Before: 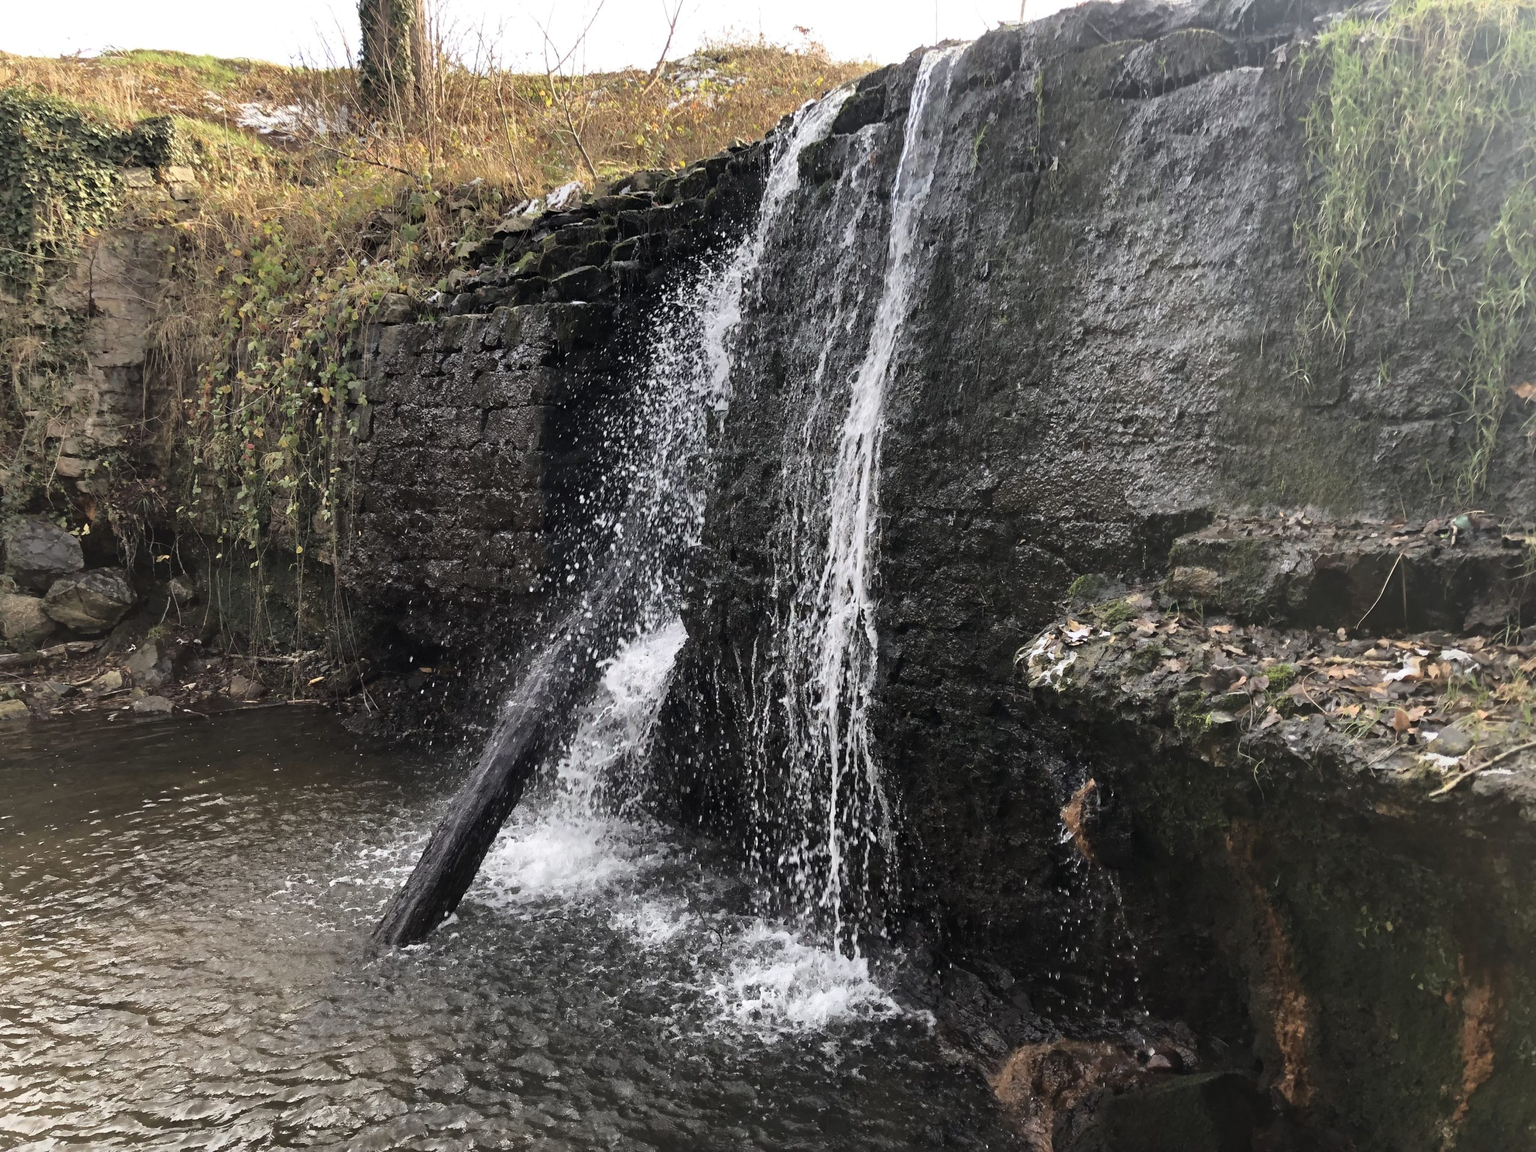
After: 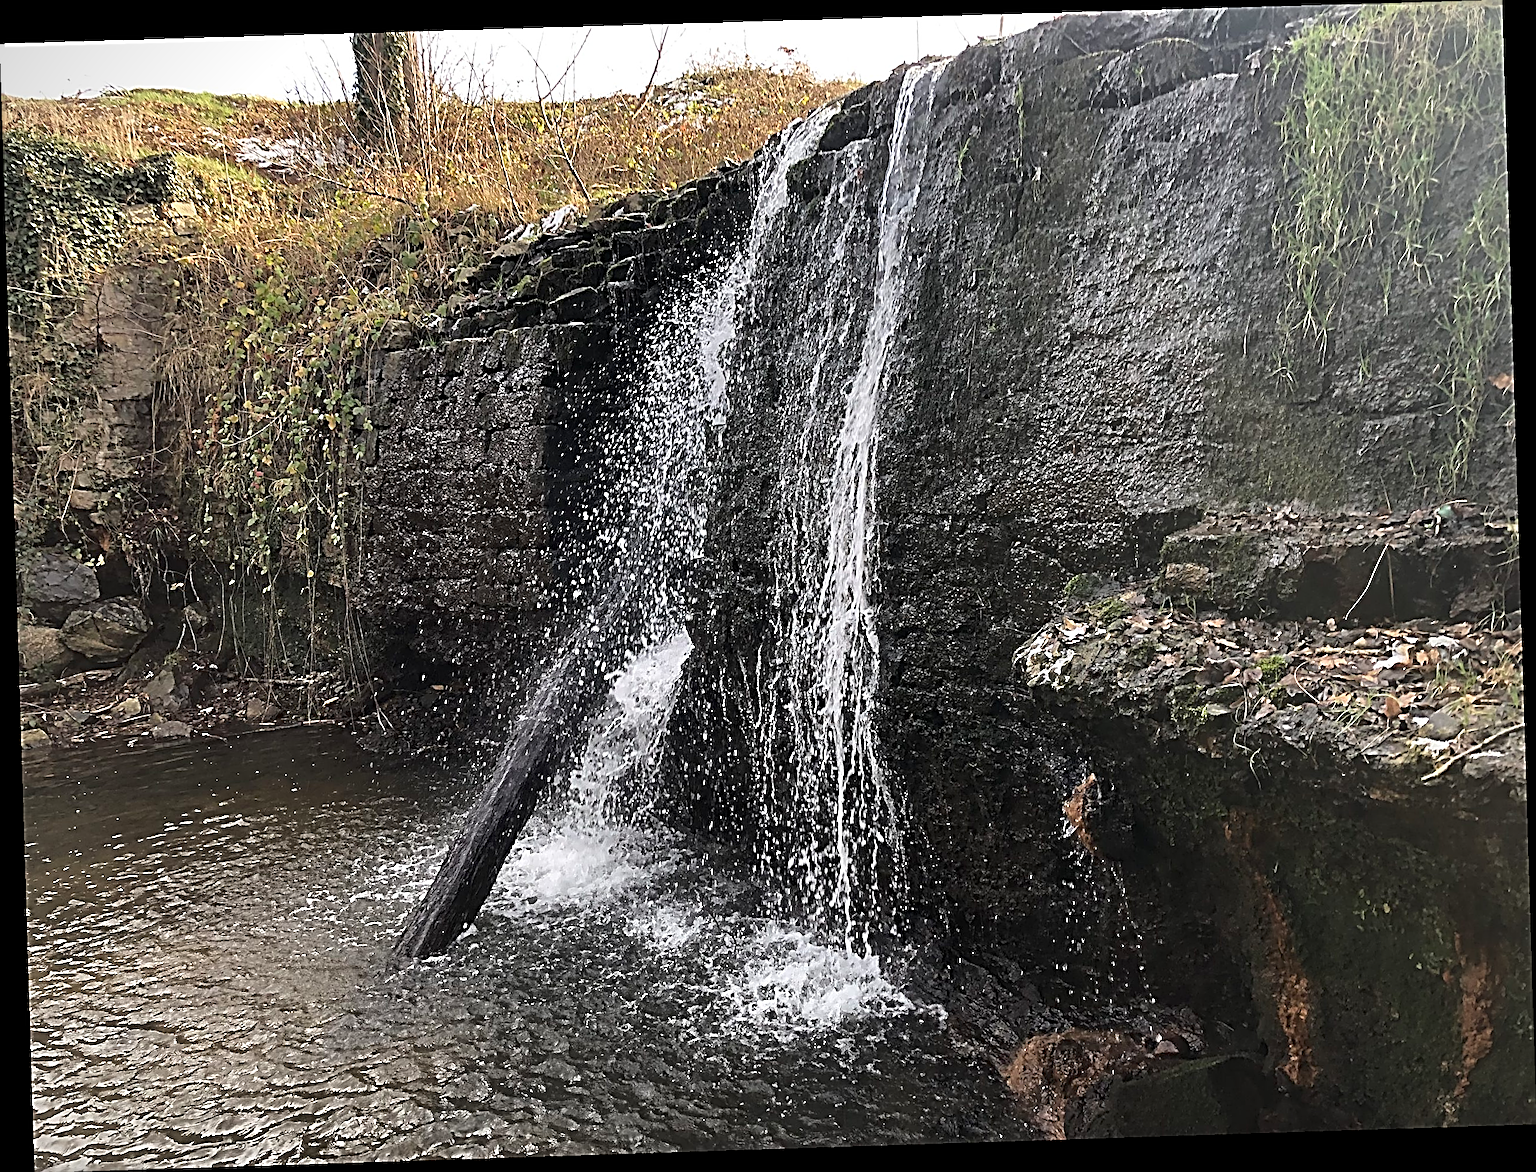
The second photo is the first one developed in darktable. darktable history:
vignetting: fall-off start 92.6%, brightness -0.52, saturation -0.51, center (-0.012, 0)
sharpen: radius 3.158, amount 1.731
rotate and perspective: rotation -1.77°, lens shift (horizontal) 0.004, automatic cropping off
